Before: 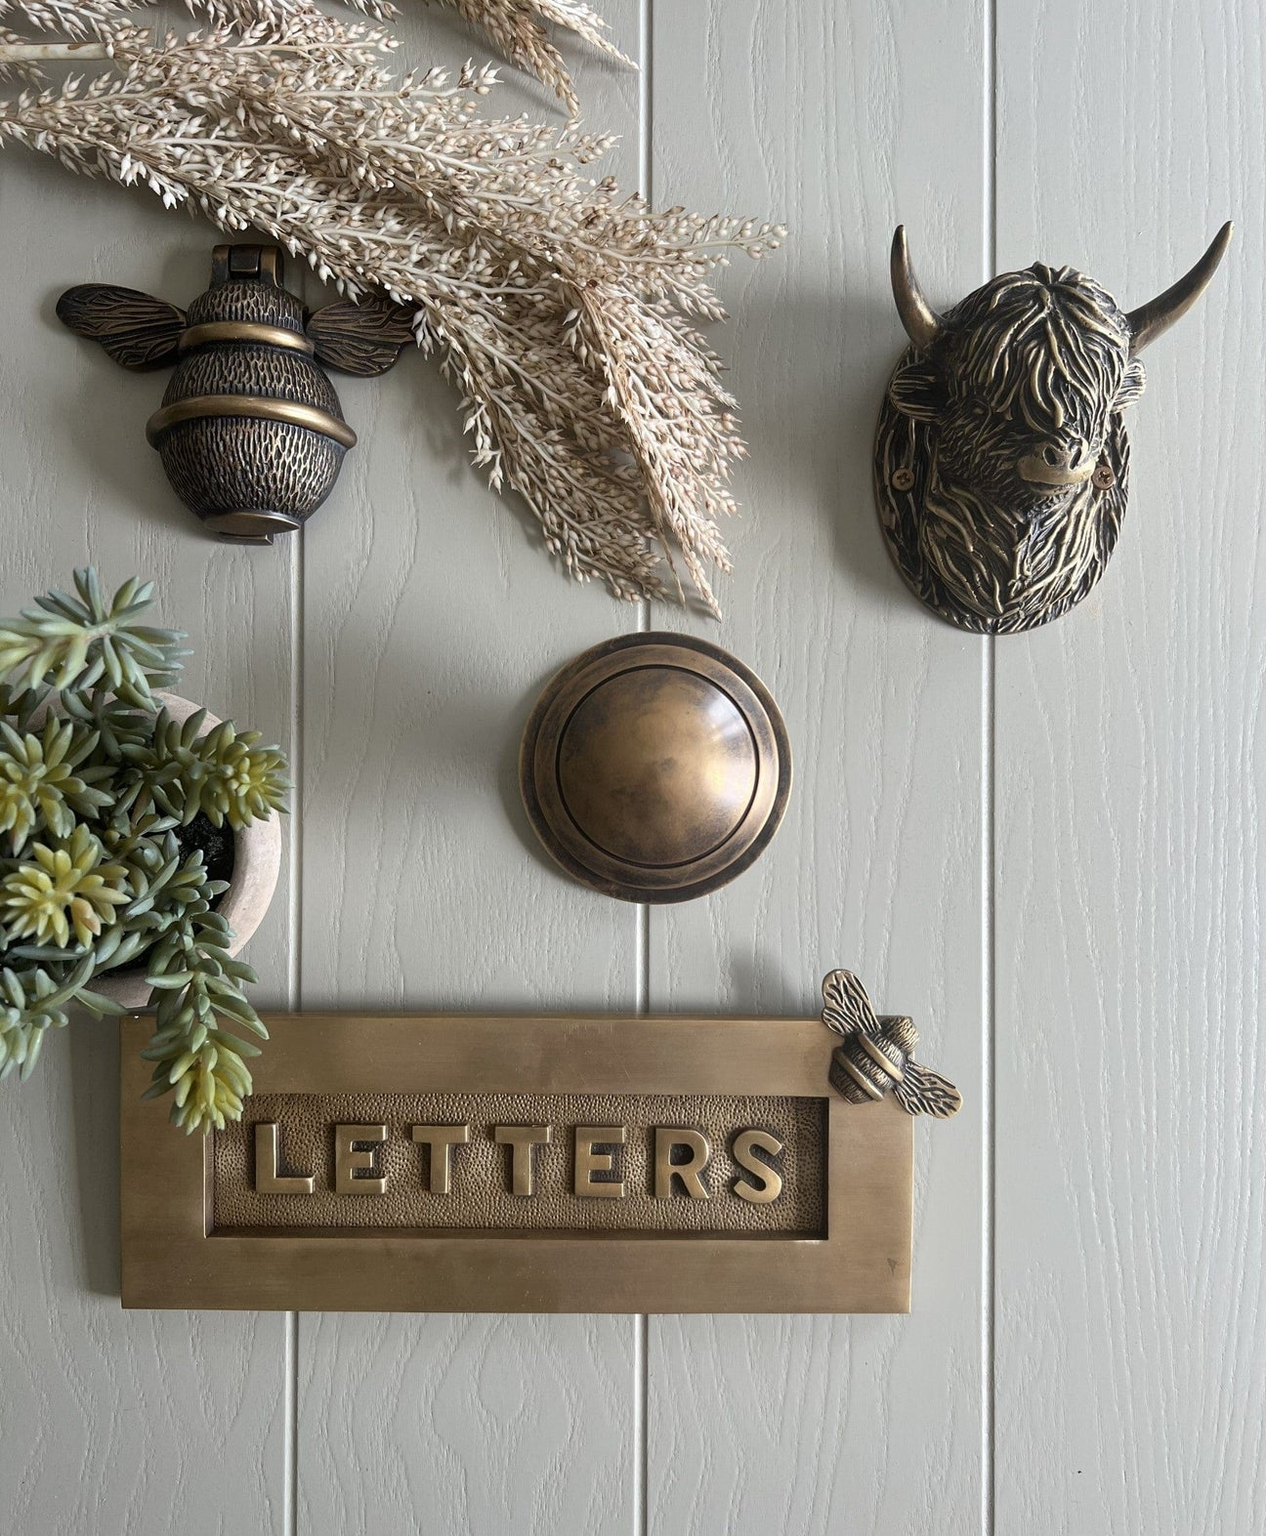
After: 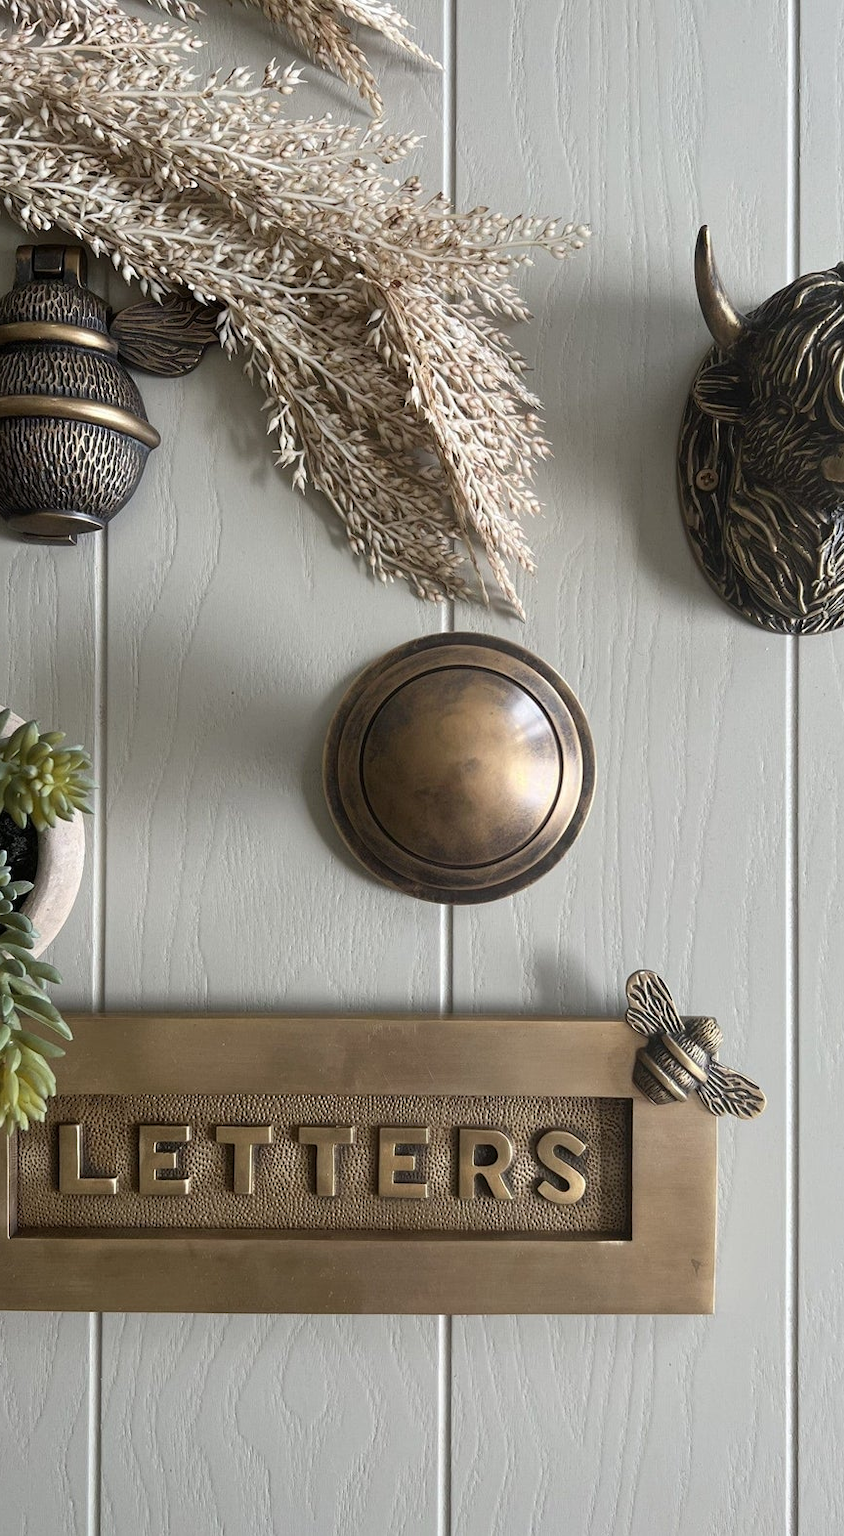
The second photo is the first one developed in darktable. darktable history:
crop and rotate: left 15.534%, right 17.799%
exposure: compensate highlight preservation false
